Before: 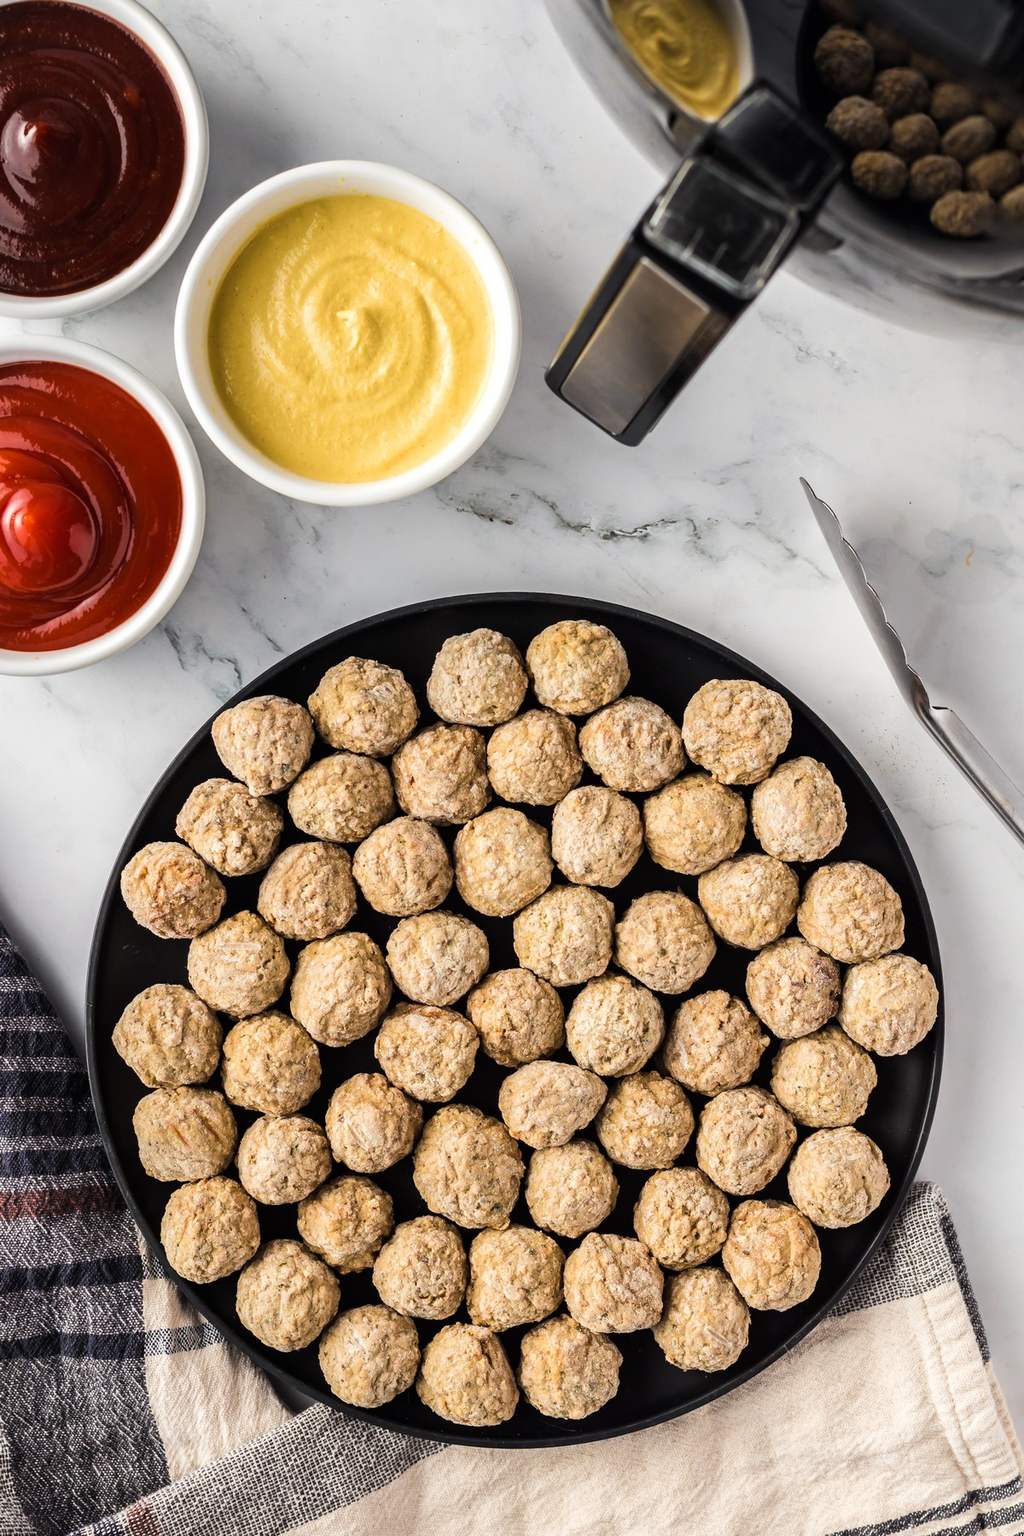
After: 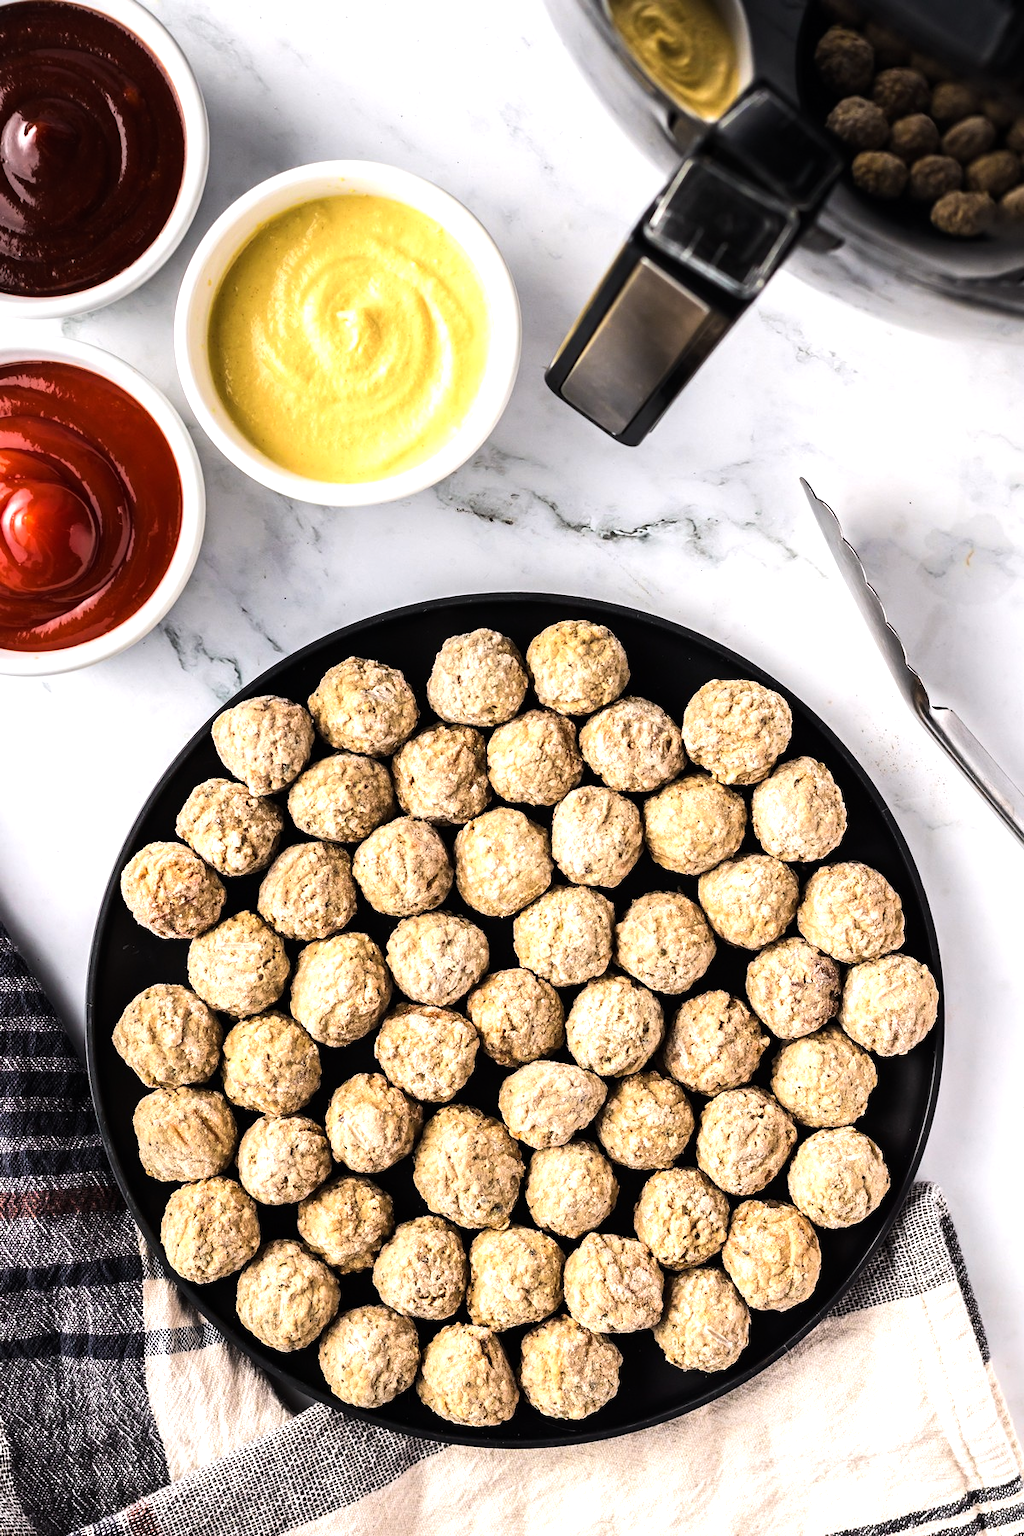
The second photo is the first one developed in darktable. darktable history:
tone equalizer: -8 EV -0.75 EV, -7 EV -0.7 EV, -6 EV -0.6 EV, -5 EV -0.4 EV, -3 EV 0.4 EV, -2 EV 0.6 EV, -1 EV 0.7 EV, +0 EV 0.75 EV, edges refinement/feathering 500, mask exposure compensation -1.57 EV, preserve details no
white balance: red 1.009, blue 1.027
